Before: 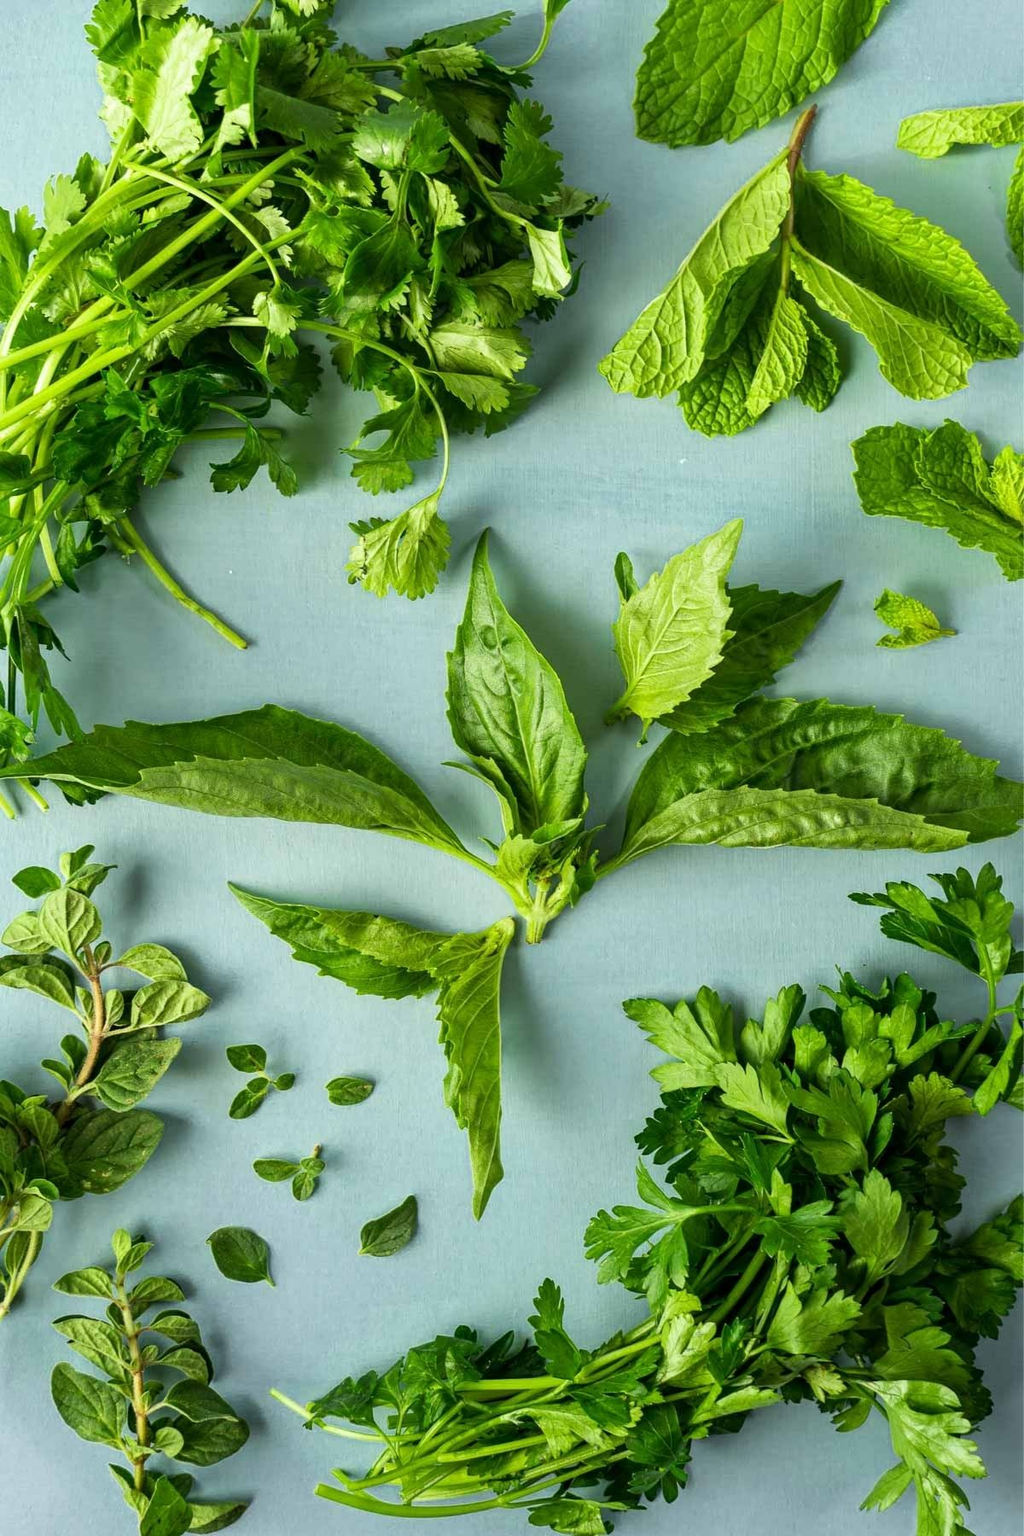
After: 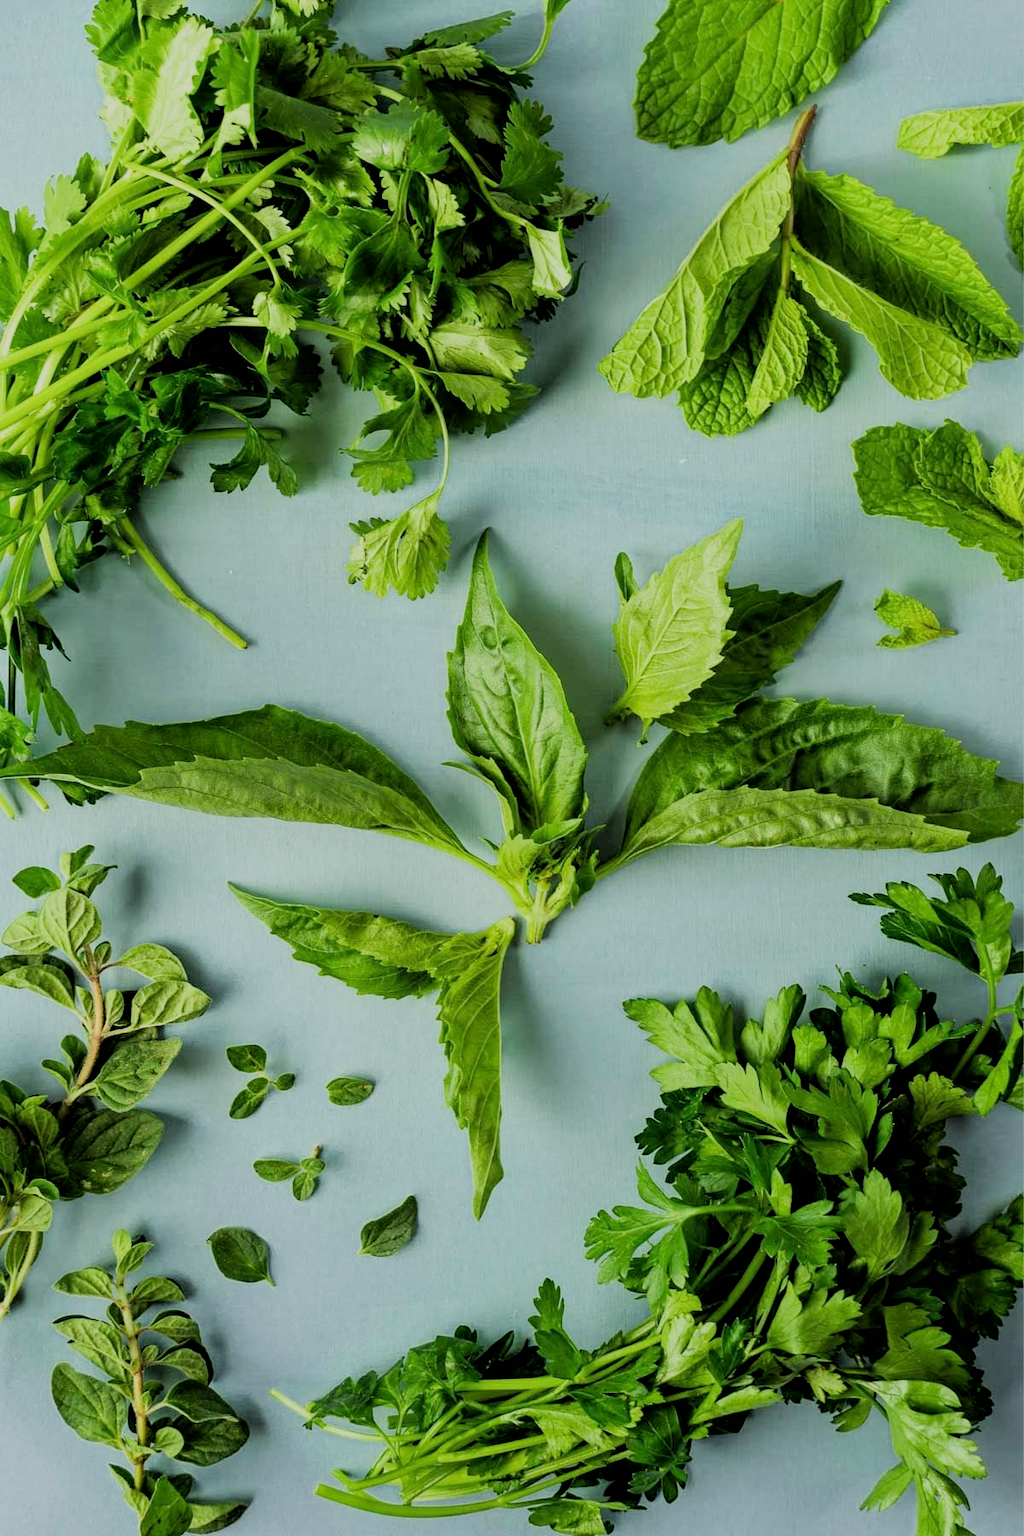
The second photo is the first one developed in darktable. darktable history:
filmic rgb: black relative exposure -4.38 EV, white relative exposure 4.56 EV, hardness 2.37, contrast 1.05
tone equalizer: on, module defaults
